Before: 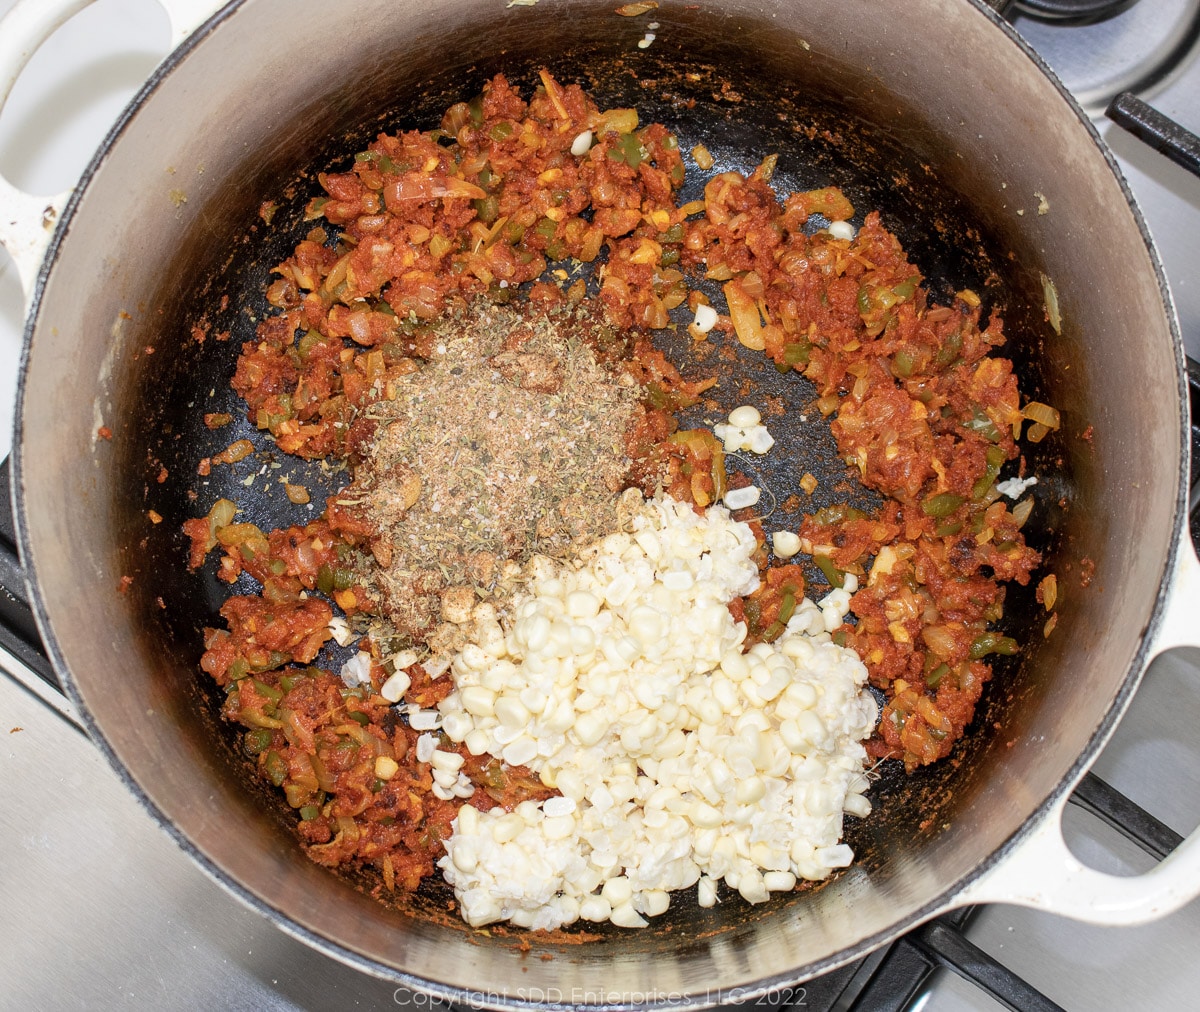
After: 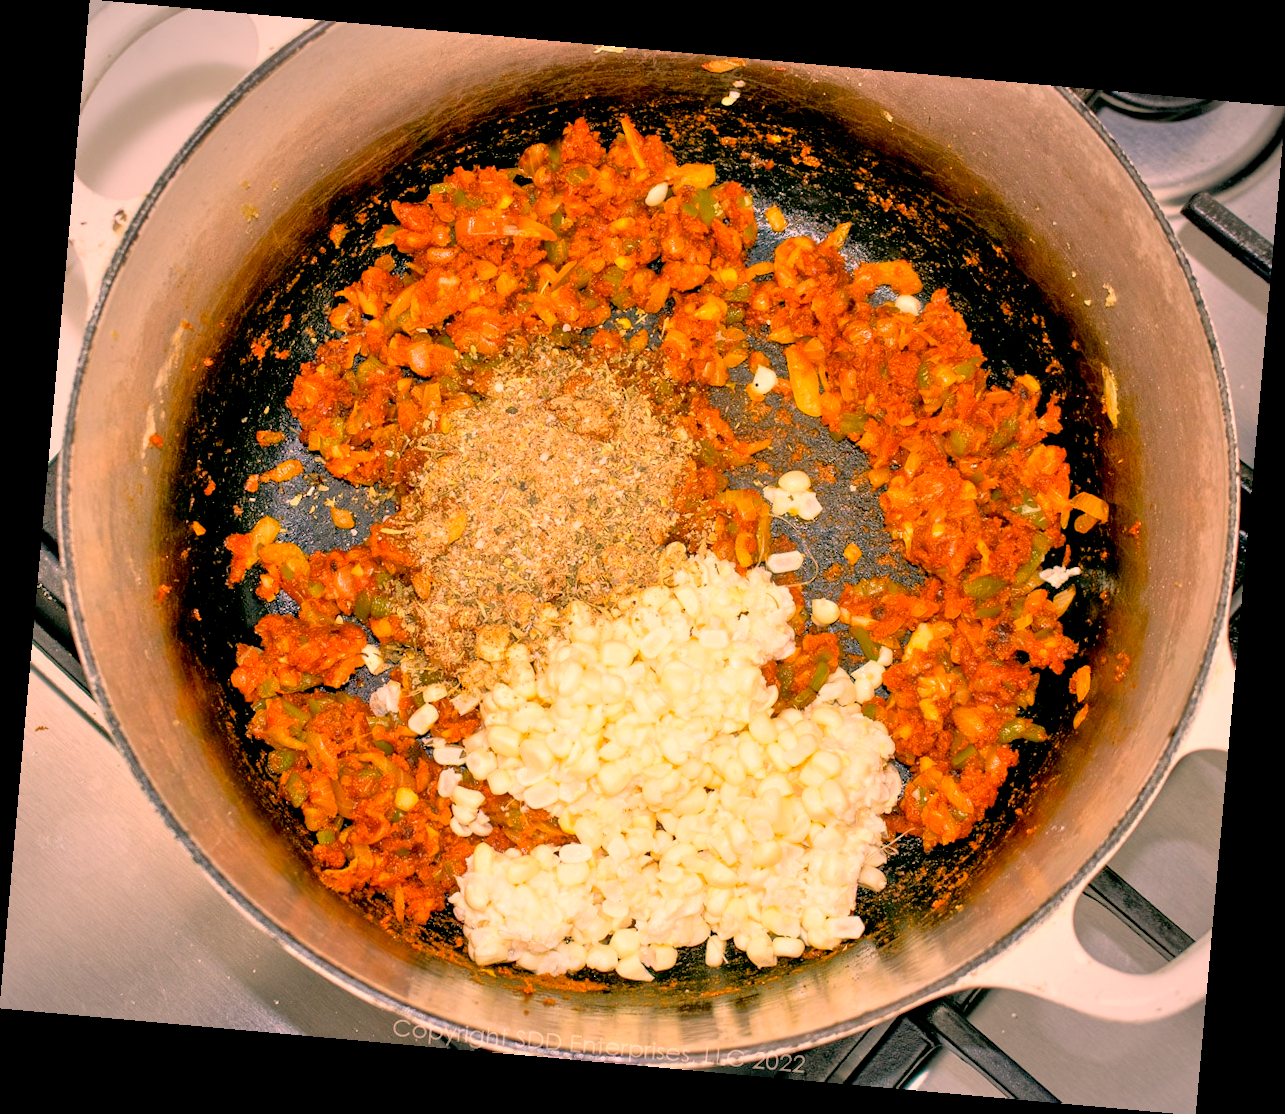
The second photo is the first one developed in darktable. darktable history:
color correction: highlights a* 5.62, highlights b* 33.57, shadows a* -25.86, shadows b* 4.02
white balance: red 1.188, blue 1.11
haze removal: adaptive false
rotate and perspective: rotation 5.12°, automatic cropping off
vignetting: automatic ratio true
tone equalizer: -7 EV 0.15 EV, -6 EV 0.6 EV, -5 EV 1.15 EV, -4 EV 1.33 EV, -3 EV 1.15 EV, -2 EV 0.6 EV, -1 EV 0.15 EV, mask exposure compensation -0.5 EV
exposure: black level correction 0.01, exposure 0.011 EV, compensate highlight preservation false
